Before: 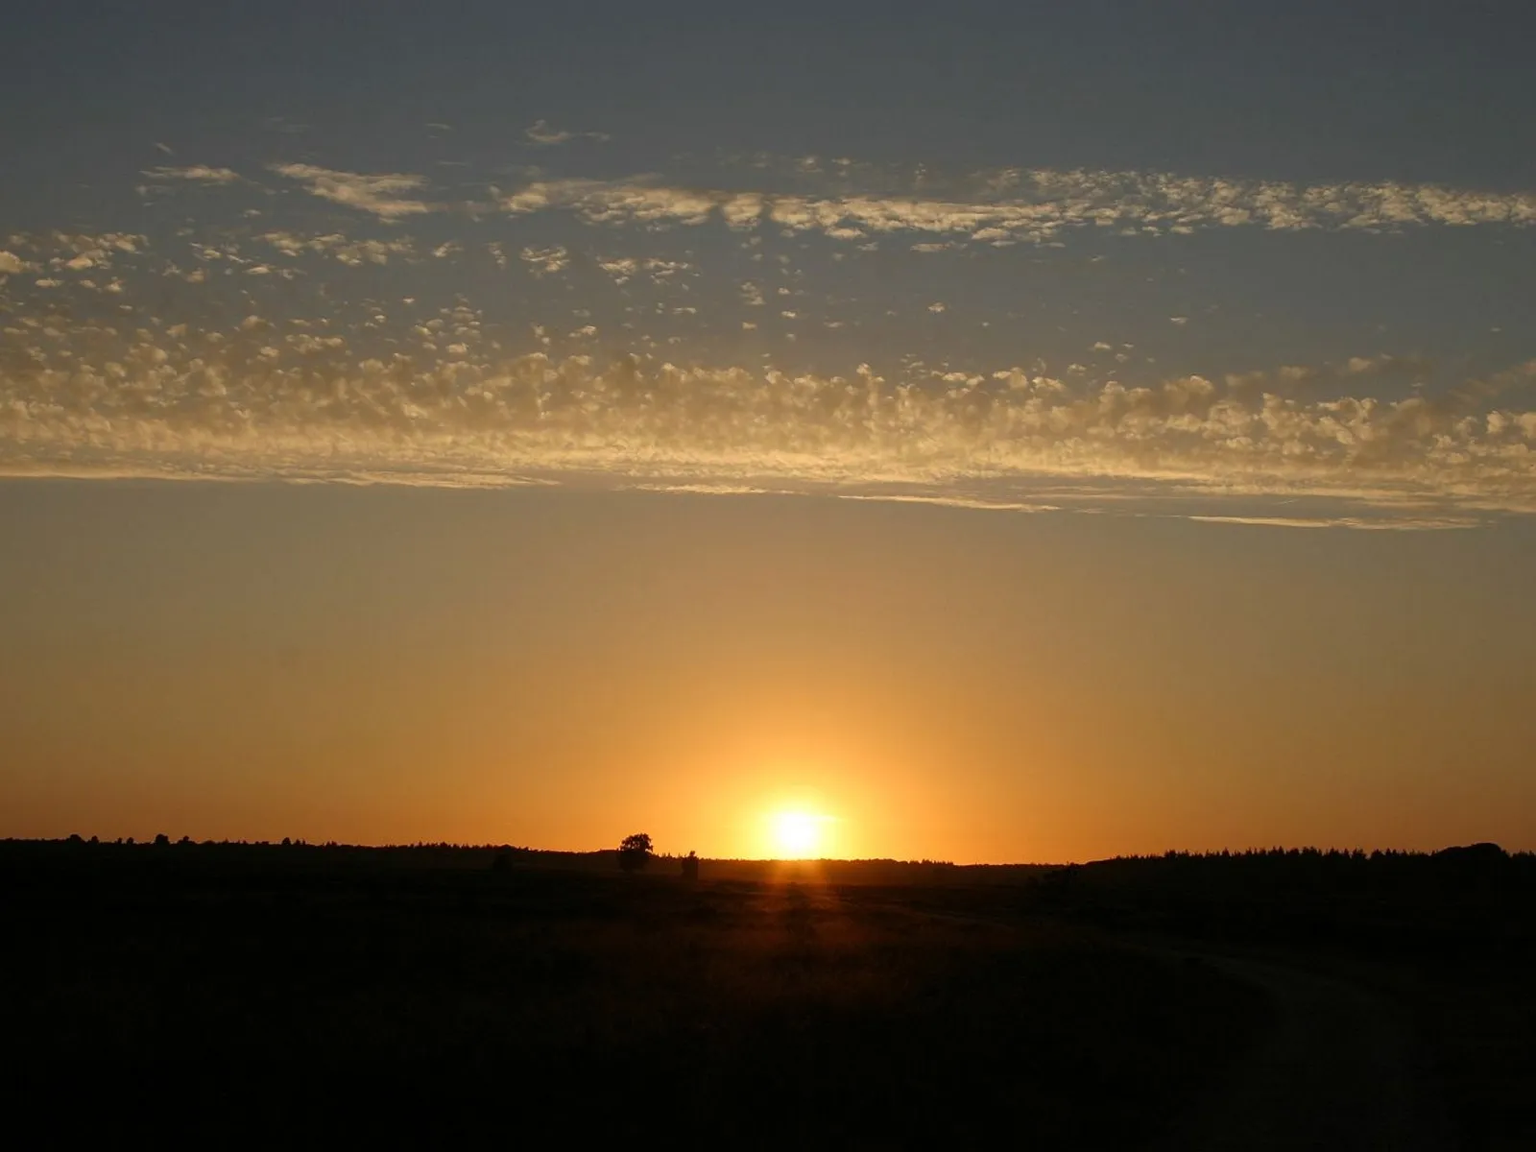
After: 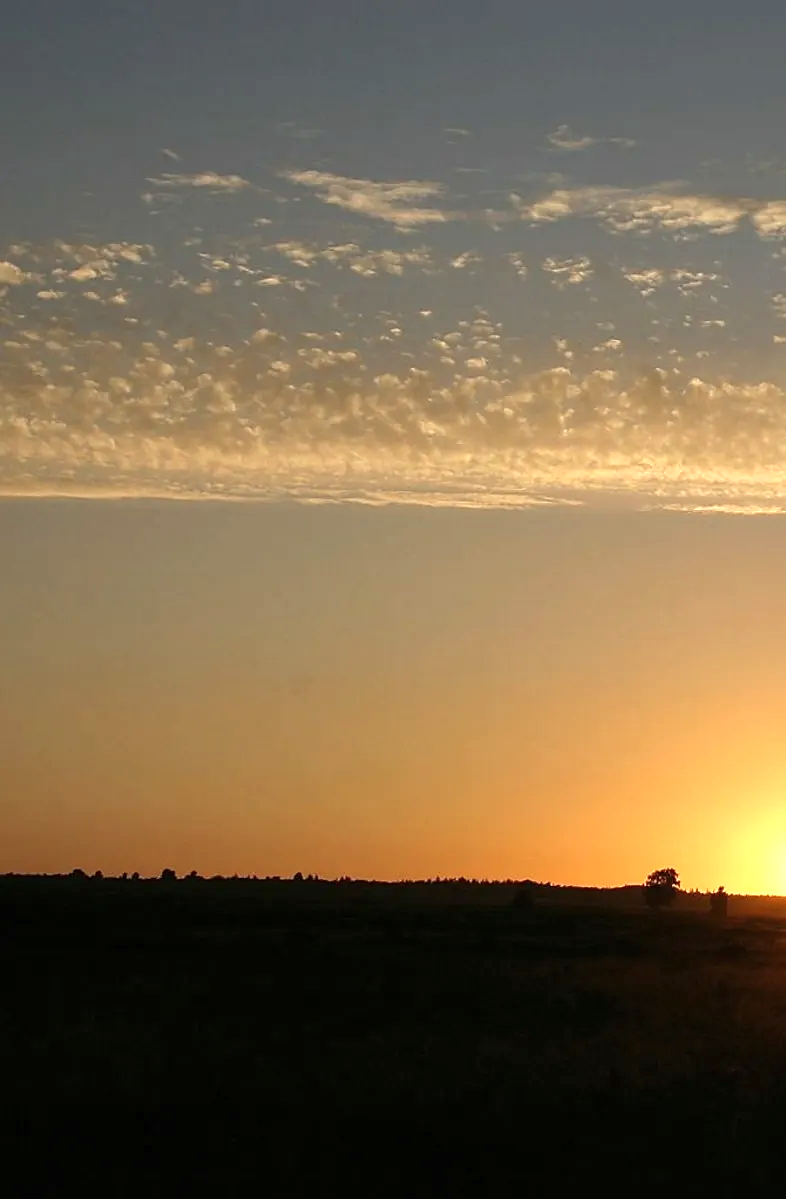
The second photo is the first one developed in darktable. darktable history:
exposure: black level correction 0, exposure 0.7 EV, compensate exposure bias true, compensate highlight preservation false
color zones: curves: ch0 [(0, 0.613) (0.01, 0.613) (0.245, 0.448) (0.498, 0.529) (0.642, 0.665) (0.879, 0.777) (0.99, 0.613)]; ch1 [(0, 0) (0.143, 0) (0.286, 0) (0.429, 0) (0.571, 0) (0.714, 0) (0.857, 0)], mix -93.41%
sharpen: radius 1.864, amount 0.398, threshold 1.271
crop and rotate: left 0%, top 0%, right 50.845%
